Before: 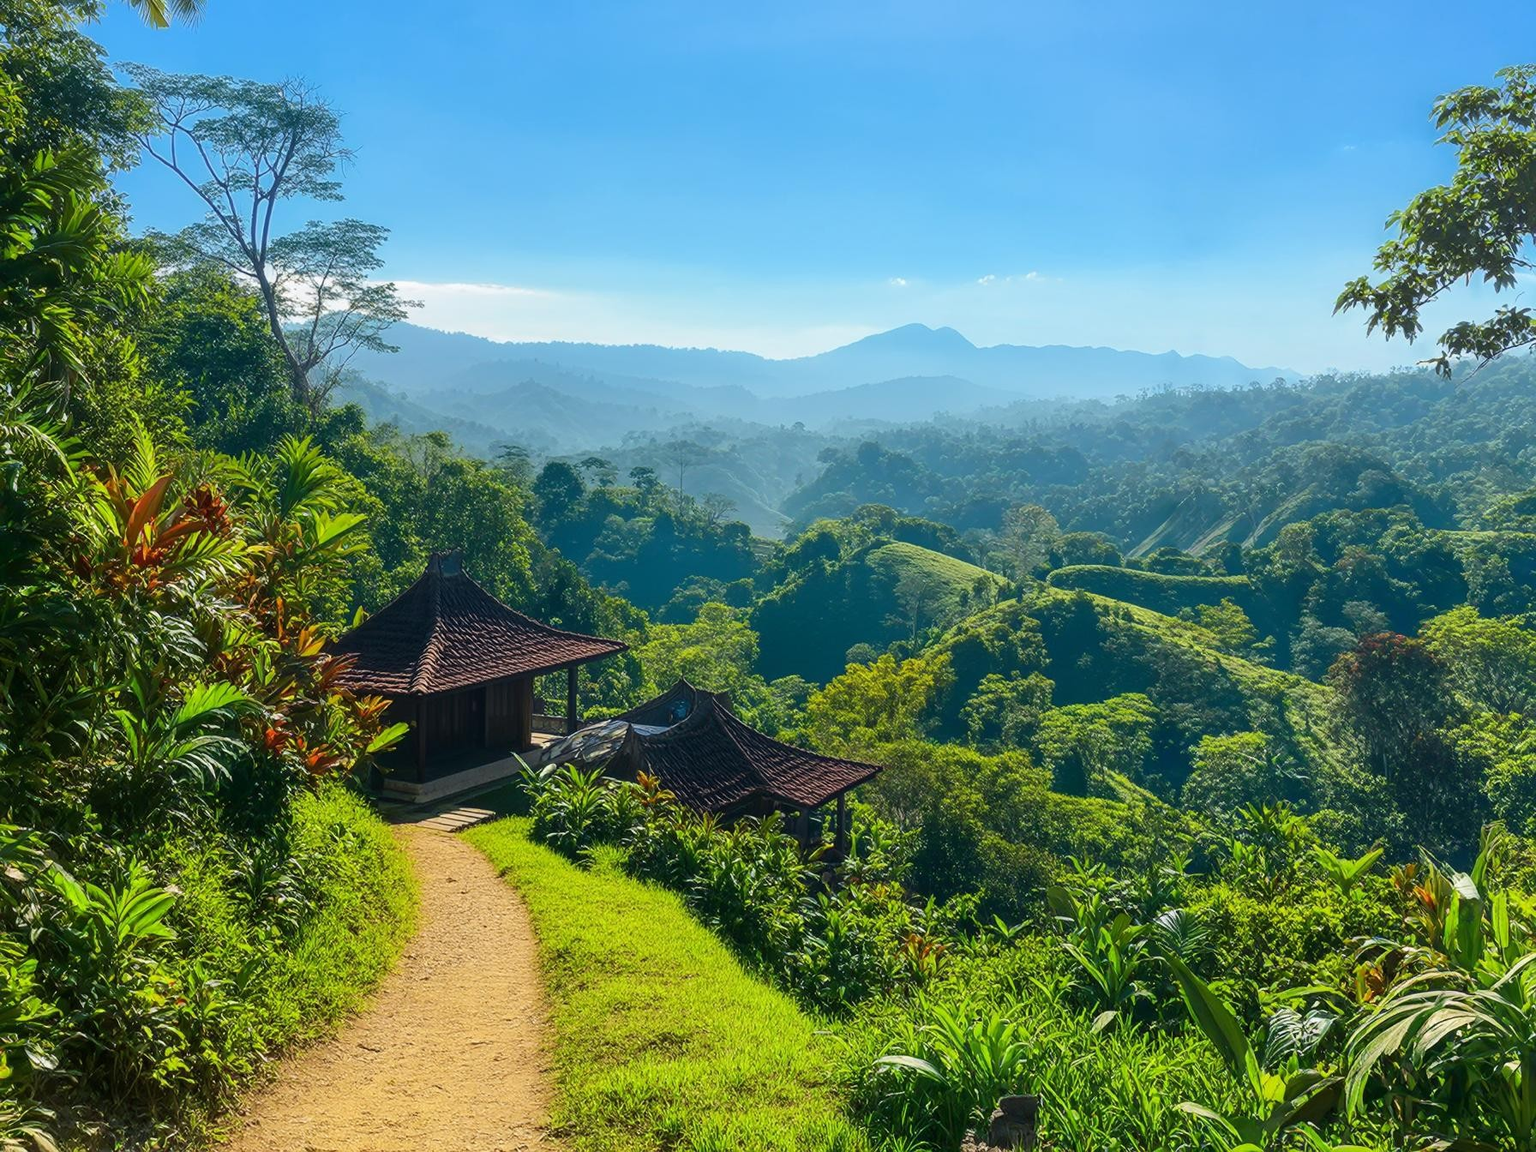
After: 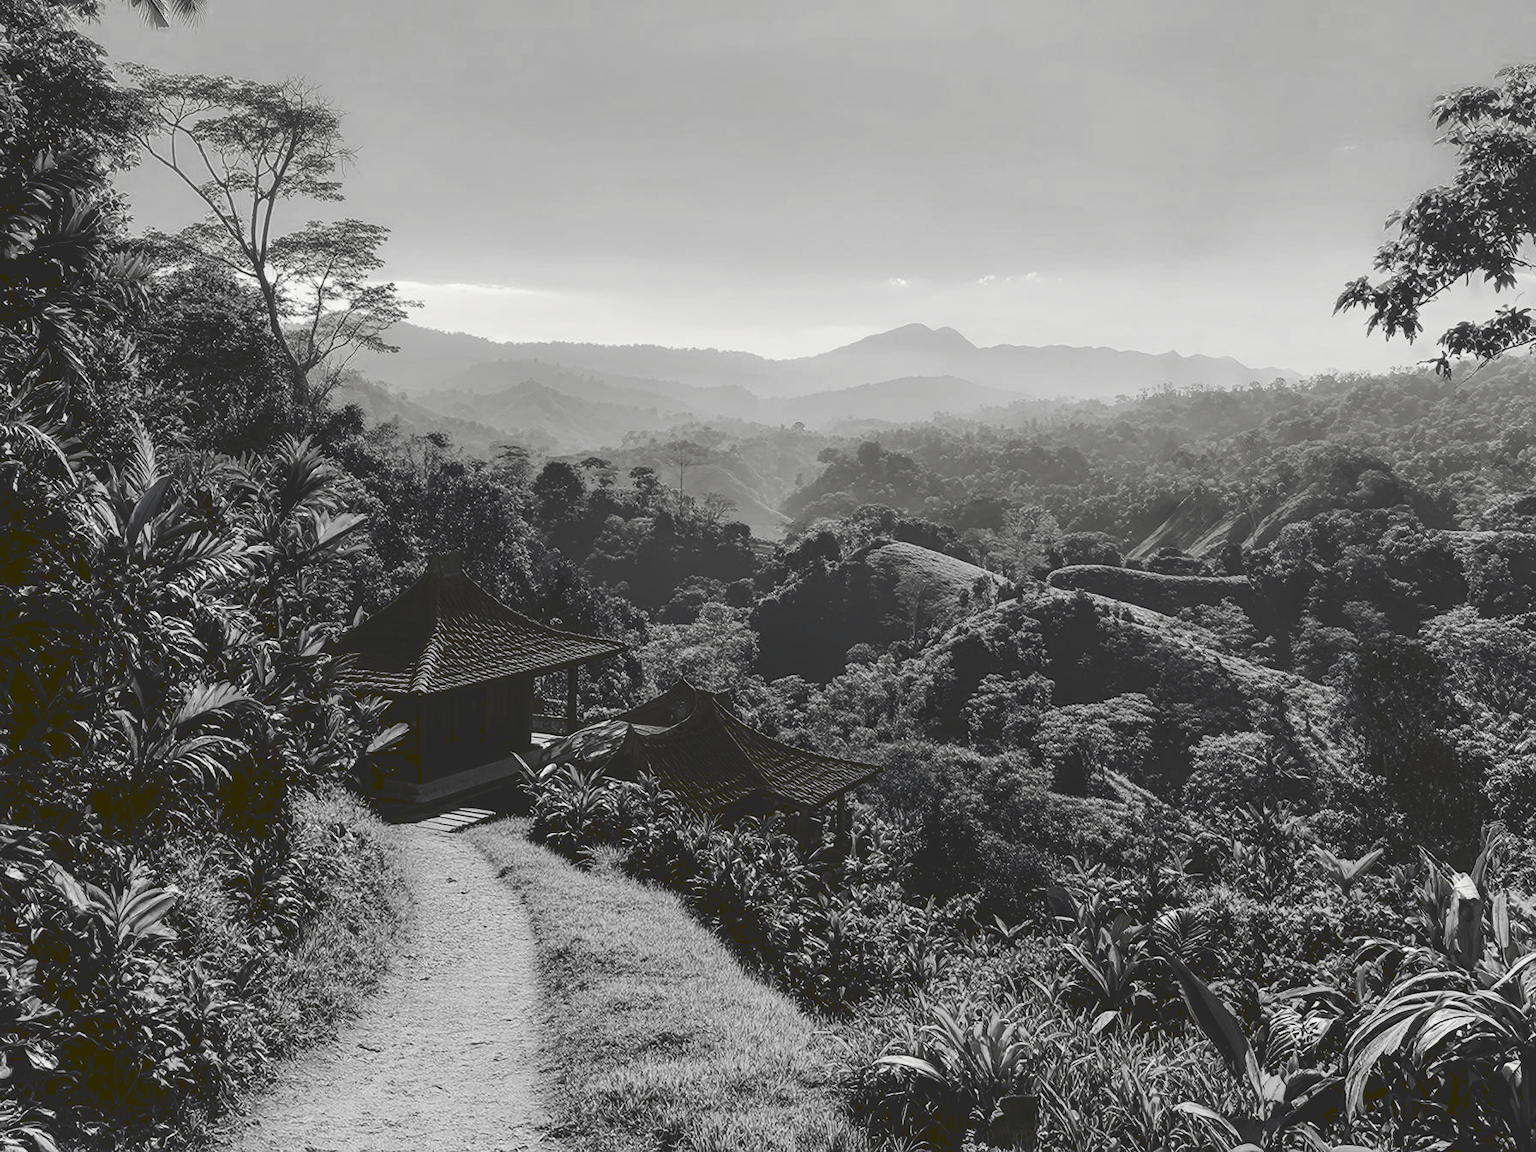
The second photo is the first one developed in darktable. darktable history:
tone curve: curves: ch0 [(0, 0) (0.003, 0.161) (0.011, 0.161) (0.025, 0.161) (0.044, 0.161) (0.069, 0.161) (0.1, 0.161) (0.136, 0.163) (0.177, 0.179) (0.224, 0.207) (0.277, 0.243) (0.335, 0.292) (0.399, 0.361) (0.468, 0.452) (0.543, 0.547) (0.623, 0.638) (0.709, 0.731) (0.801, 0.826) (0.898, 0.911) (1, 1)], preserve colors none
color look up table: target L [84.2, 88.12, 82.41, 82.17, 55.02, 60.94, 46.43, 52.54, 36.99, 35.72, 18, 0.524, 201.34, 85.98, 73.31, 69.61, 65.49, 59.66, 54.76, 58.12, 42.78, 41.83, 26.21, 19.4, 17.06, 13.23, 87.41, 81.33, 74.05, 64.48, 81.33, 65.49, 48.04, 71.1, 44.82, 41.14, 25.32, 41.14, 23.07, 21.7, 13.23, 15.16, 97.23, 84.56, 70.73, 67.37, 54.37, 31.46, 17.06], target a [0, -0.002, 0.001, 0.001, 0.001, 0, 0.001, 0.001, 0, 0.001, -0.001, 0, 0, -0.001, 0, 0, 0, 0.001, 0.001, 0.001, 0, 0.001, 0, 0, -0.001, -1.324, -0.001, 0, 0, 0.001, 0, 0, 0.001, 0, 0.001, 0, -0.001, 0, 0, 0, -1.324, -0.131, -0.099, 0, 0.001, 0, 0, 0, -0.001], target b [0, 0.023, -0.007, -0.007, -0.005, 0.001, -0.001, -0.005, -0.001, -0.004, 0.007, 0, -0.001, 0.001, 0, 0, 0, -0.005, 0, -0.005, -0.001, -0.005, 0.007, 0, 0.007, 21.86, 0.001, 0, 0, -0.006, 0, 0, -0.001, 0, -0.005, -0.001, 0.007, -0.001, -0.001, 0, 21.86, 1.667, 1.22, 0, -0.006, 0, 0, -0.001, 0.007], num patches 49
